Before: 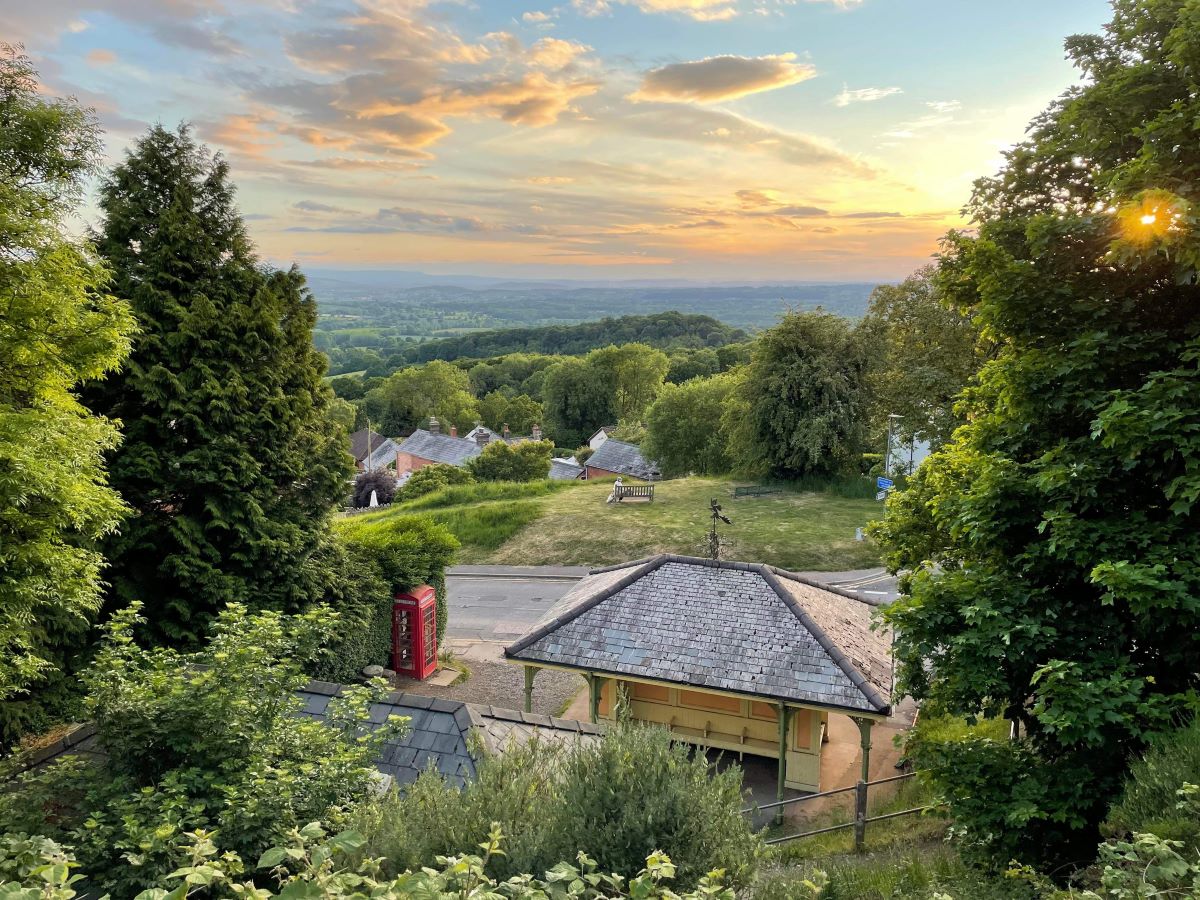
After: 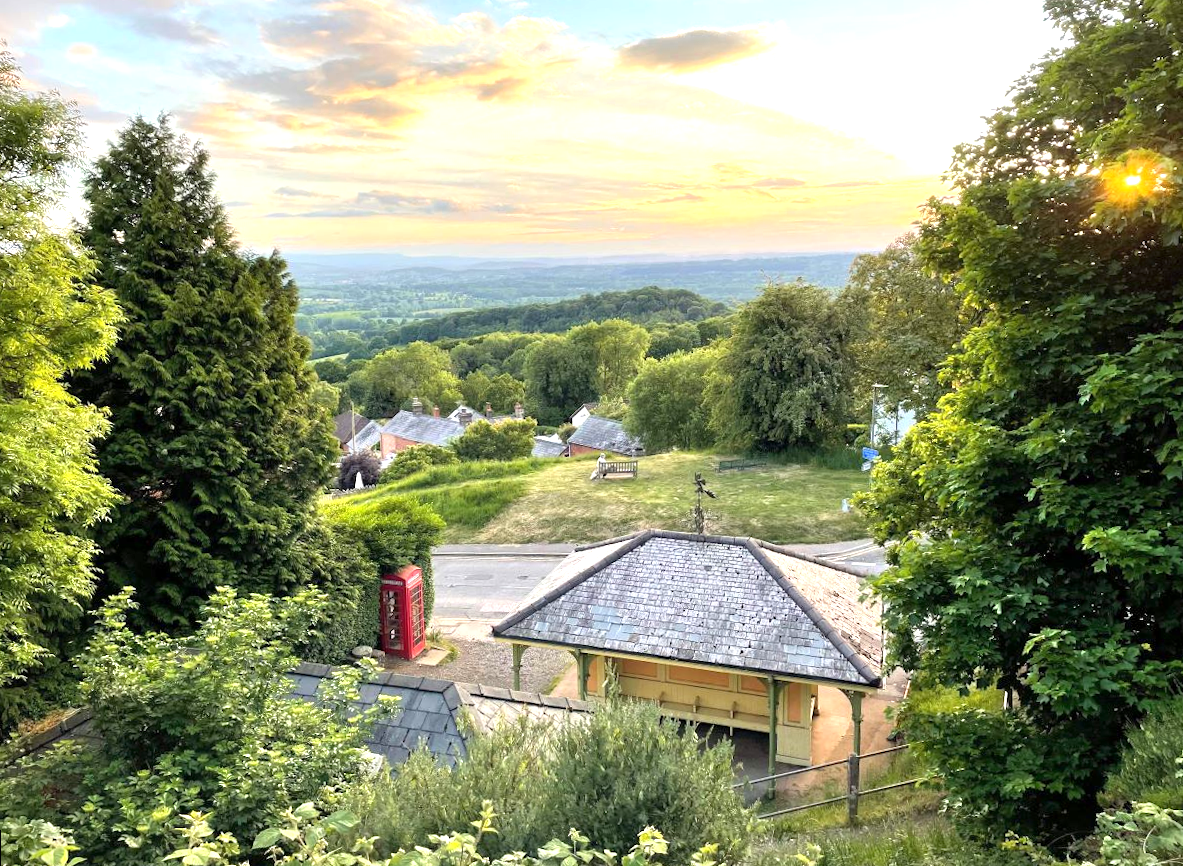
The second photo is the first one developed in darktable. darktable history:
exposure: exposure 0.943 EV, compensate highlight preservation false
rotate and perspective: rotation -1.32°, lens shift (horizontal) -0.031, crop left 0.015, crop right 0.985, crop top 0.047, crop bottom 0.982
